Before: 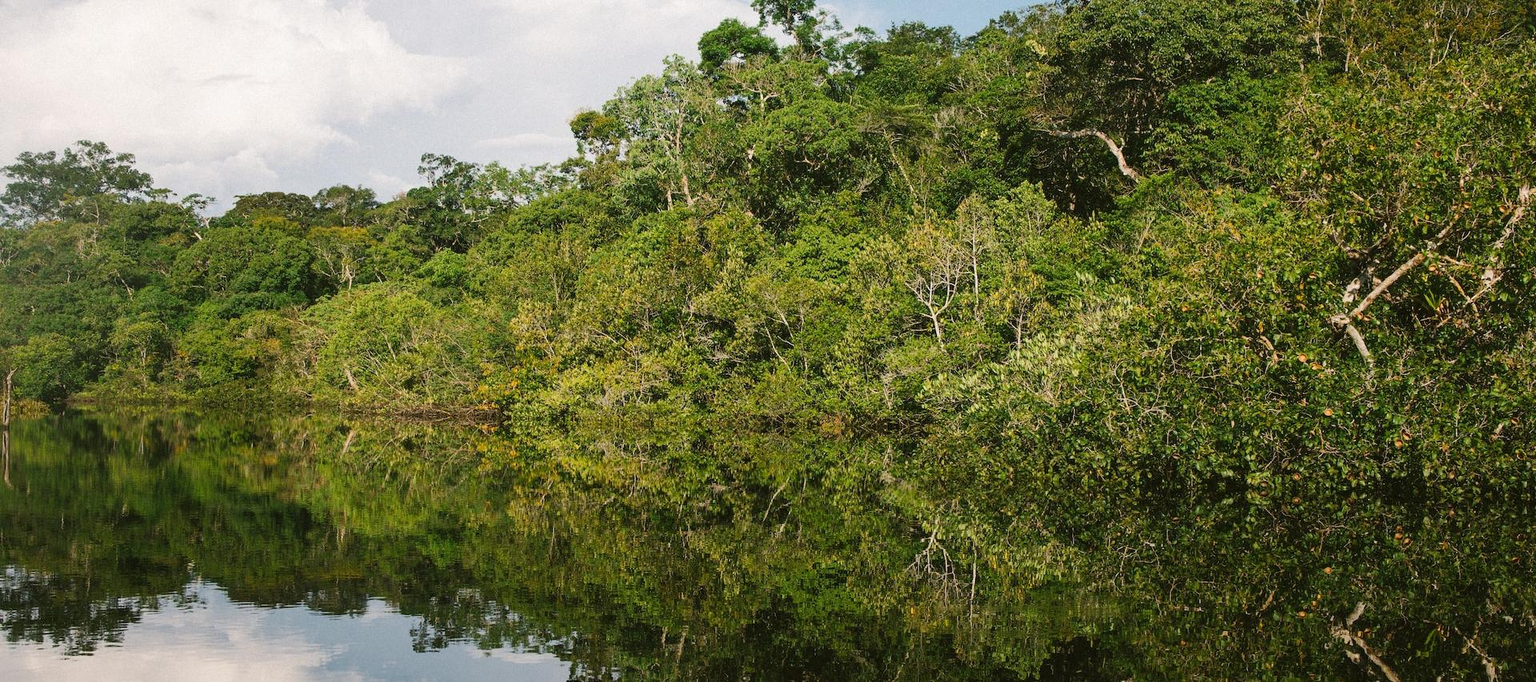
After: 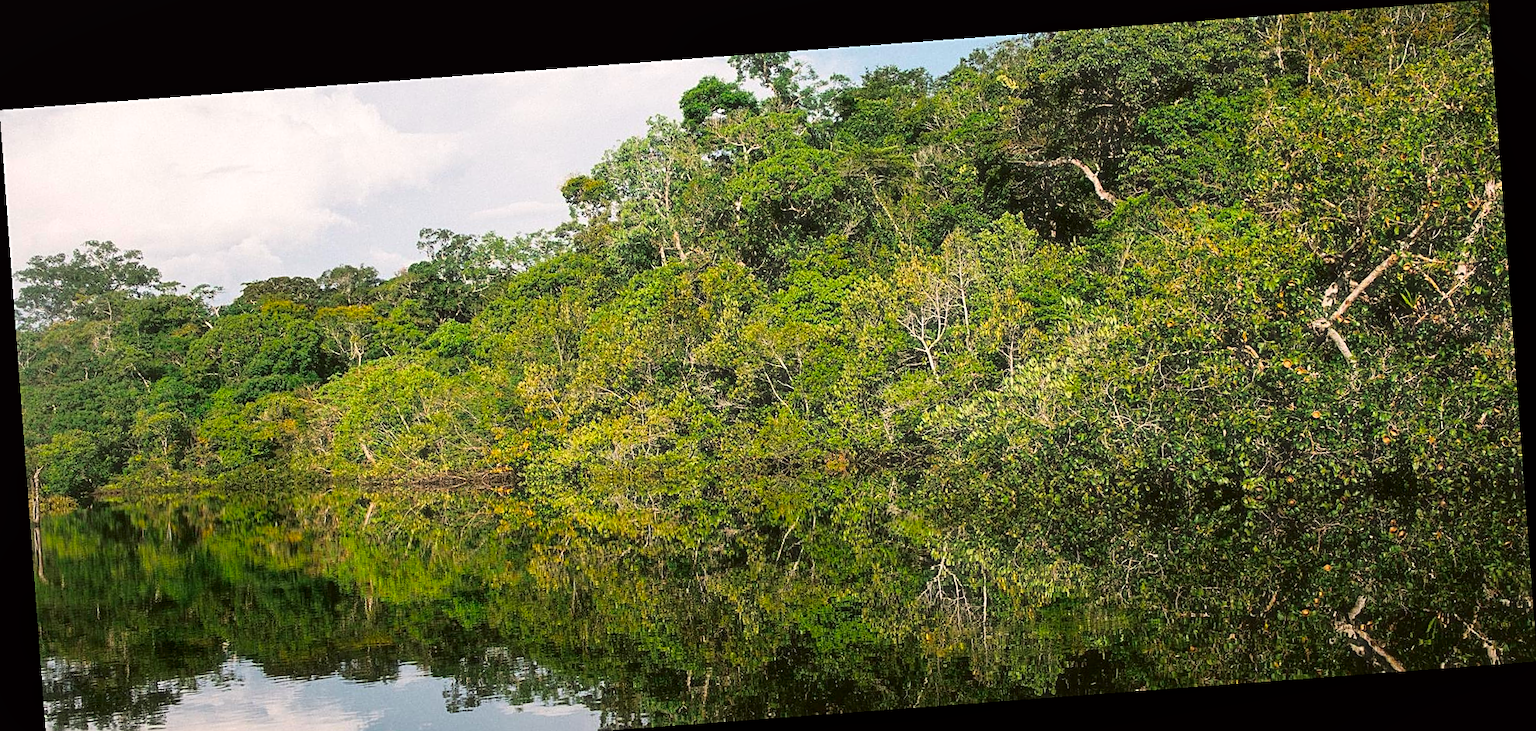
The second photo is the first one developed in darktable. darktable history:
white balance: emerald 1
crop and rotate: top 0%, bottom 5.097%
sharpen: on, module defaults
haze removal: strength -0.1, adaptive false
local contrast: highlights 100%, shadows 100%, detail 120%, midtone range 0.2
rotate and perspective: rotation -4.25°, automatic cropping off
tone curve: curves: ch0 [(0, 0.013) (0.117, 0.081) (0.257, 0.259) (0.408, 0.45) (0.611, 0.64) (0.81, 0.857) (1, 1)]; ch1 [(0, 0) (0.287, 0.198) (0.501, 0.506) (0.56, 0.584) (0.715, 0.741) (0.976, 0.992)]; ch2 [(0, 0) (0.369, 0.362) (0.5, 0.5) (0.537, 0.547) (0.59, 0.603) (0.681, 0.754) (1, 1)], color space Lab, independent channels, preserve colors none
